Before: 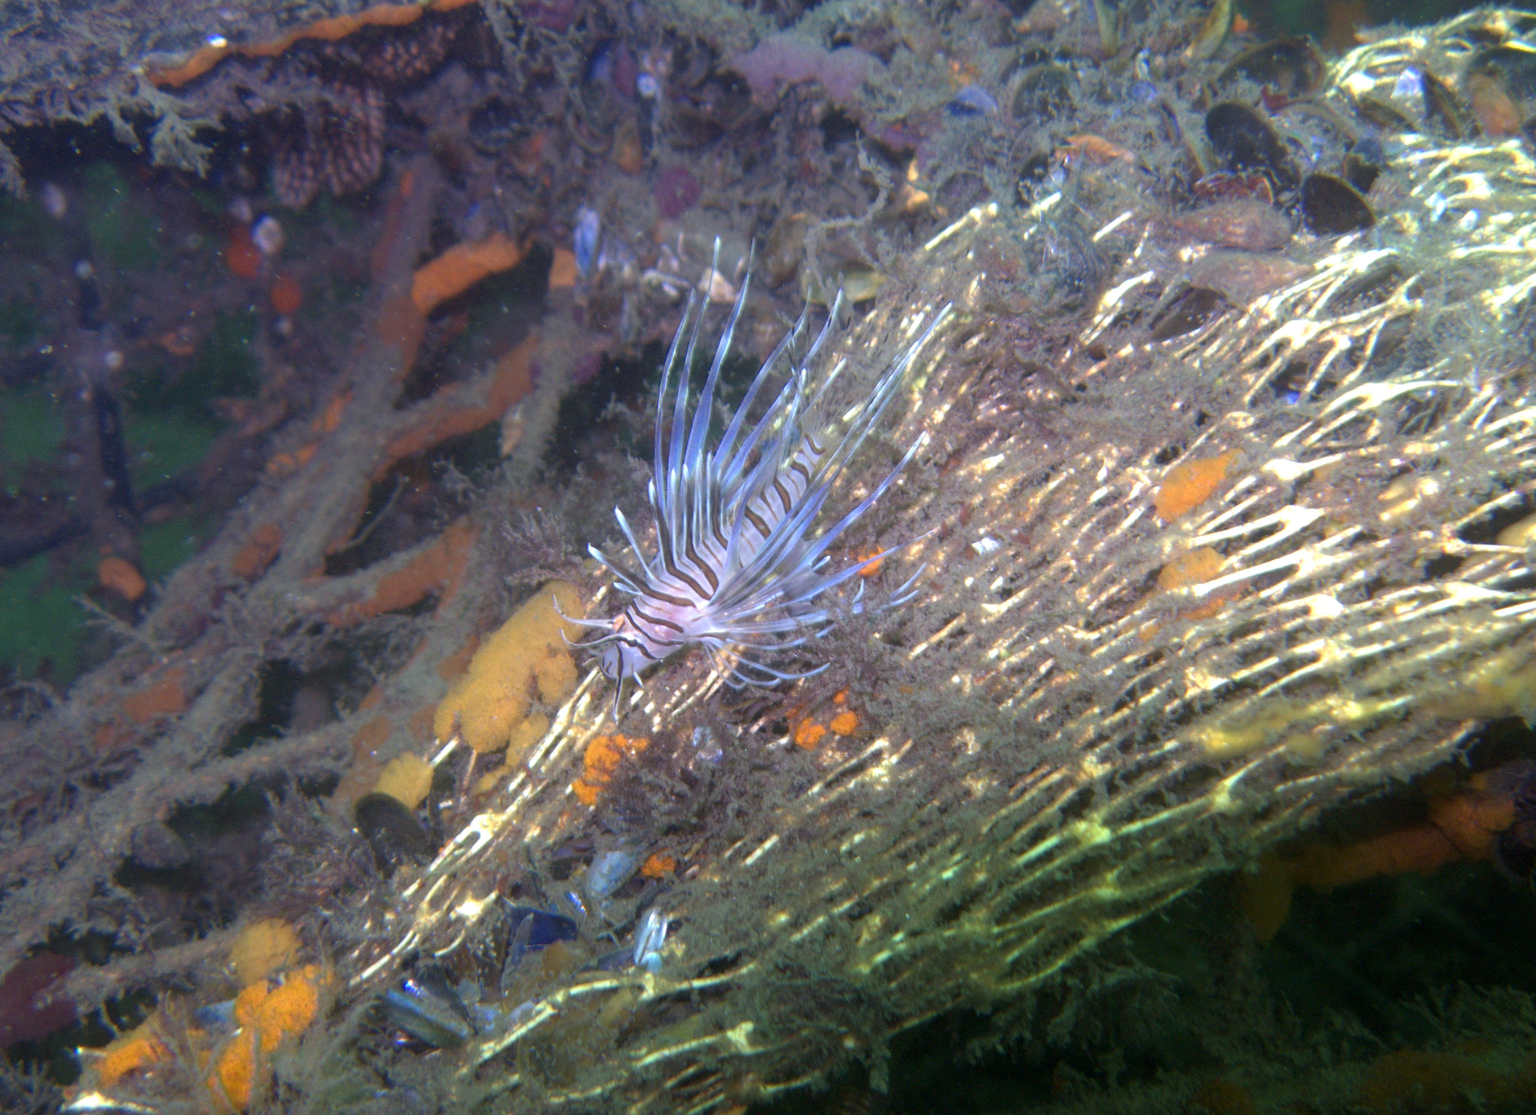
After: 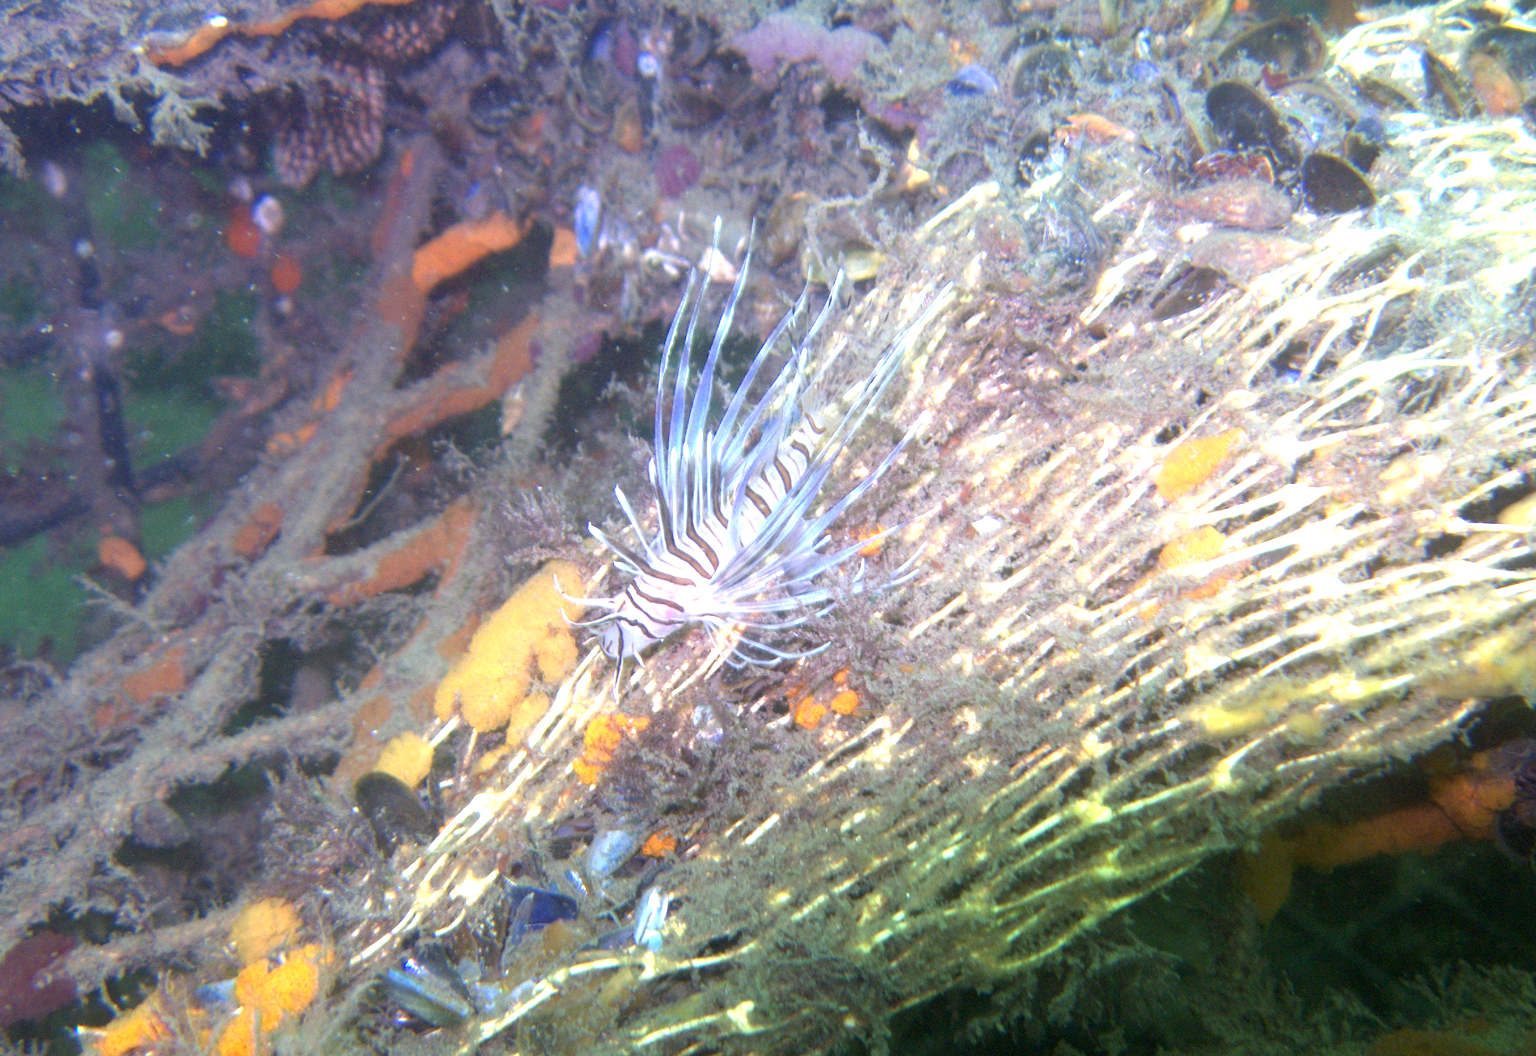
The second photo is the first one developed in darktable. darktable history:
crop and rotate: top 1.925%, bottom 3.264%
exposure: black level correction 0, exposure 1.2 EV, compensate highlight preservation false
